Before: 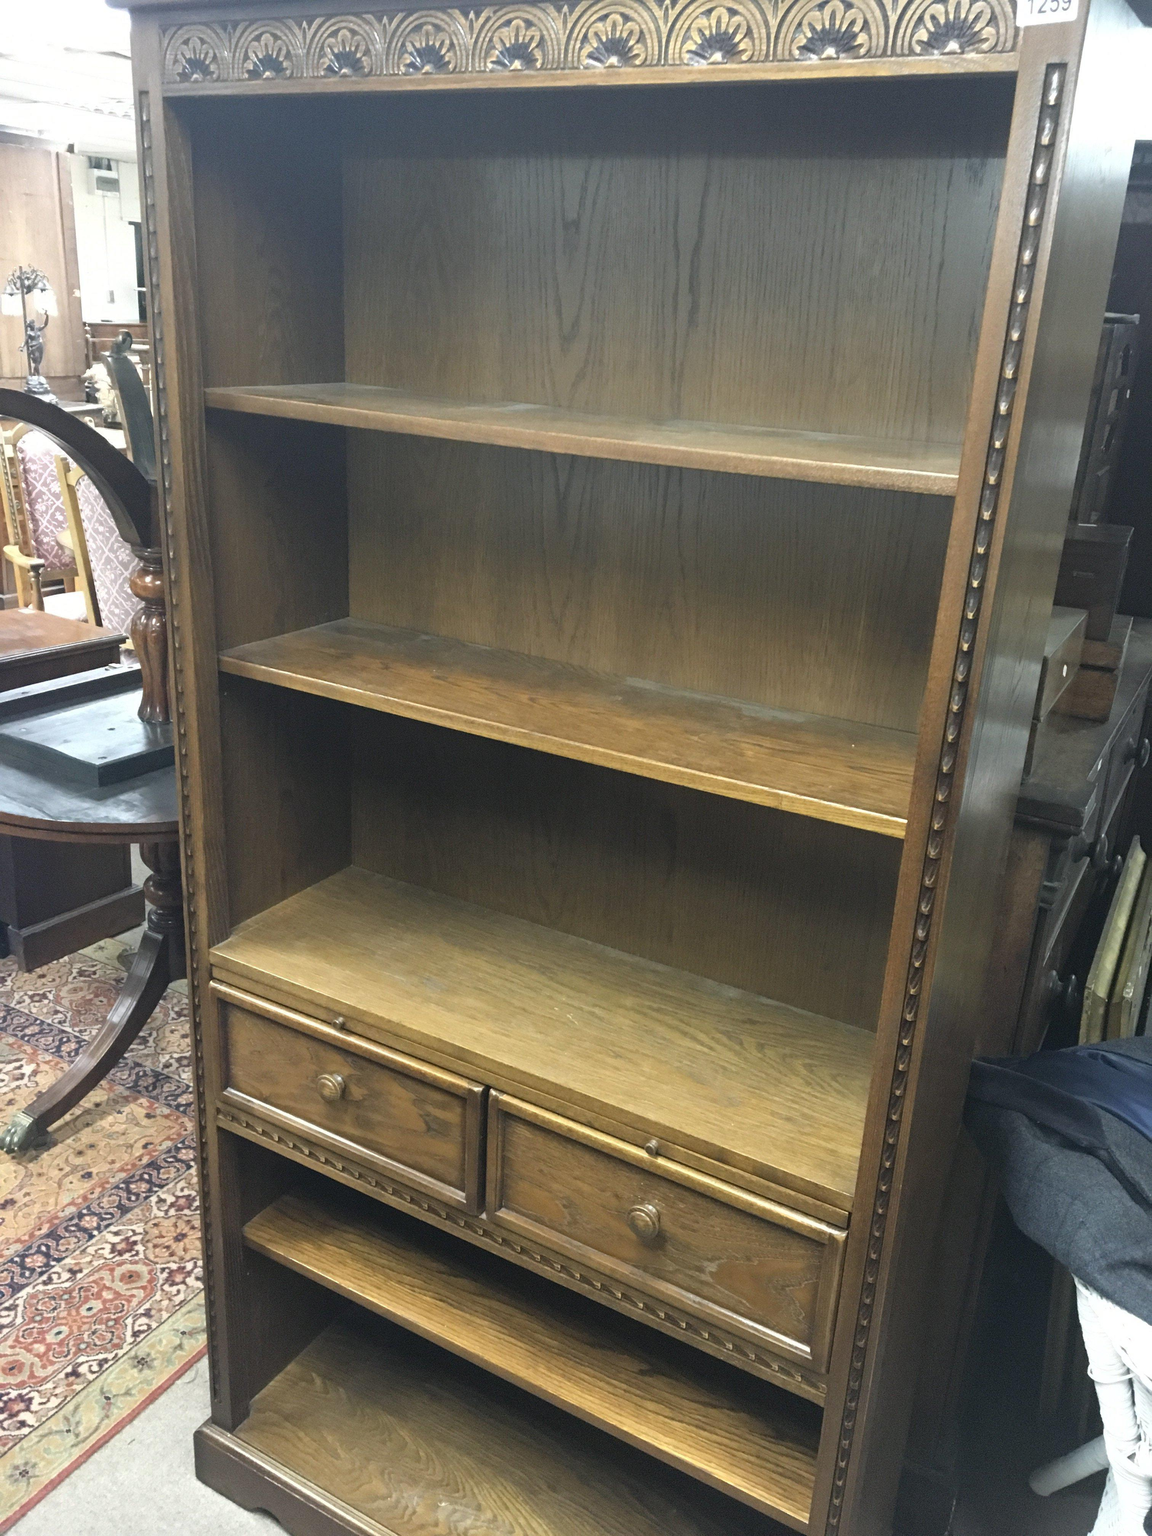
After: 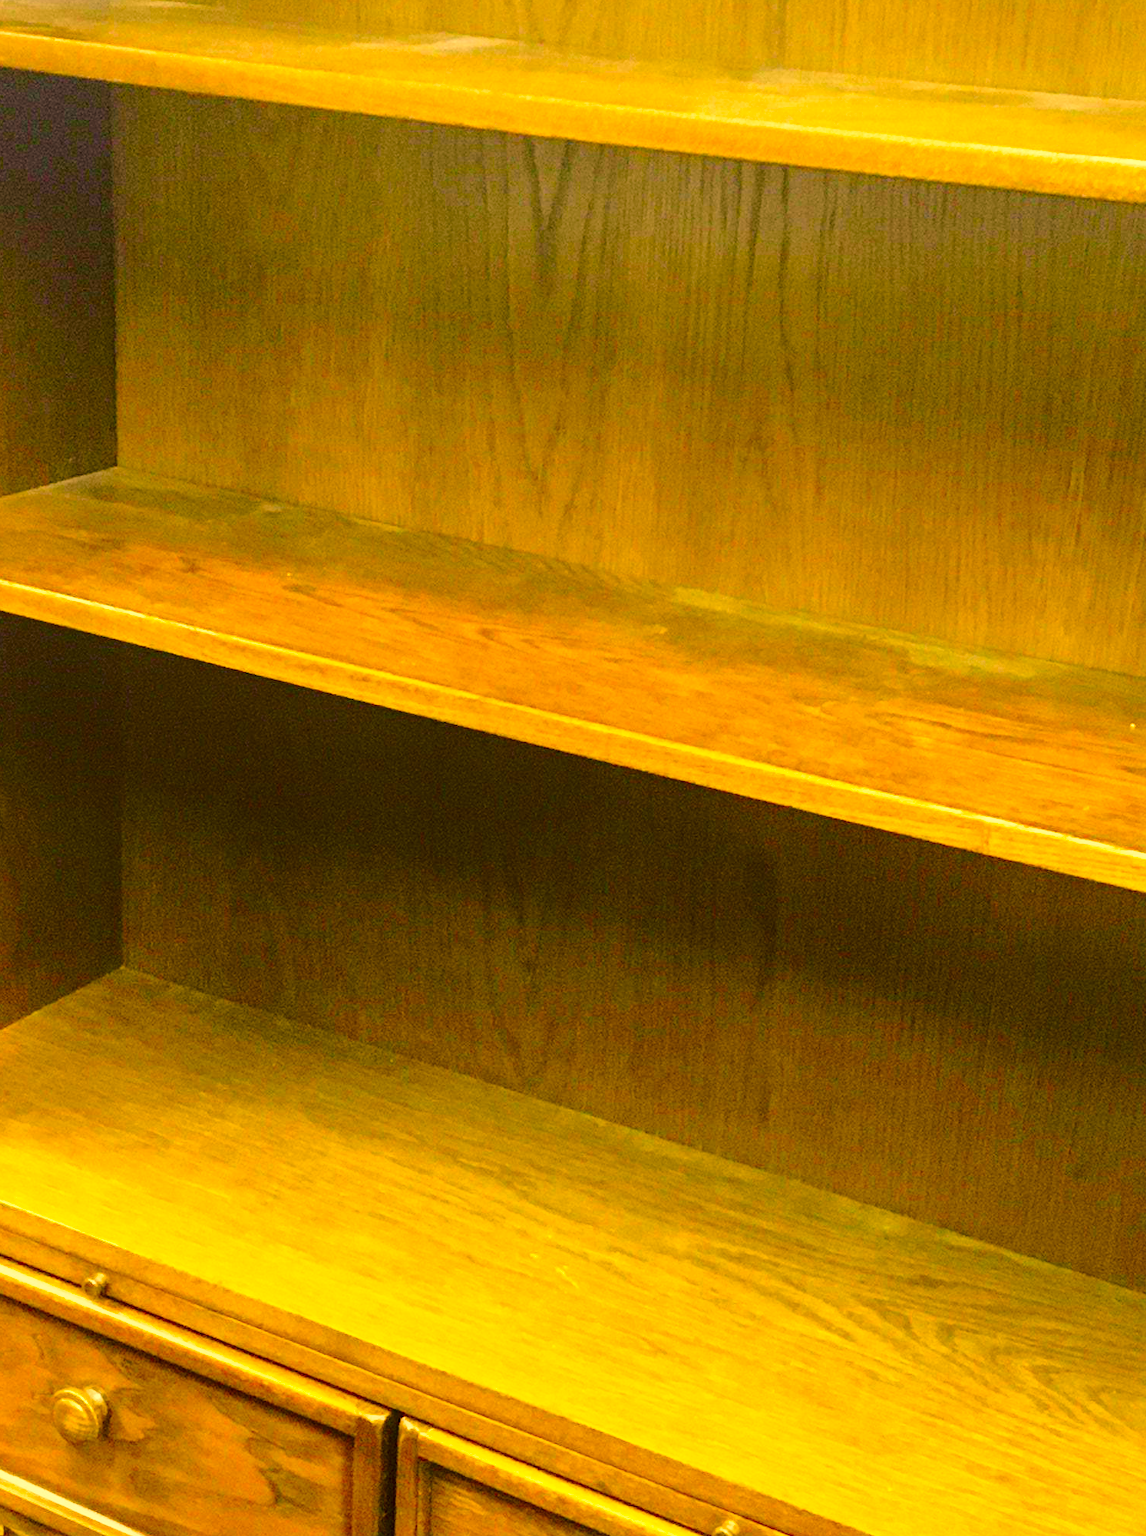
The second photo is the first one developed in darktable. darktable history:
local contrast: on, module defaults
tone equalizer: on, module defaults
crop: left 25.29%, top 25.114%, right 25.323%, bottom 25.241%
color balance rgb: linear chroma grading › global chroma -1.154%, perceptual saturation grading › global saturation 30.143%, perceptual brilliance grading › global brilliance 2.71%, perceptual brilliance grading › highlights -2.257%, perceptual brilliance grading › shadows 3.37%, global vibrance 20%
base curve: curves: ch0 [(0, 0) (0.028, 0.03) (0.121, 0.232) (0.46, 0.748) (0.859, 0.968) (1, 1)], preserve colors none
color correction: highlights a* 11.18, highlights b* 29.78, shadows a* 2.65, shadows b* 18.18, saturation 1.73
